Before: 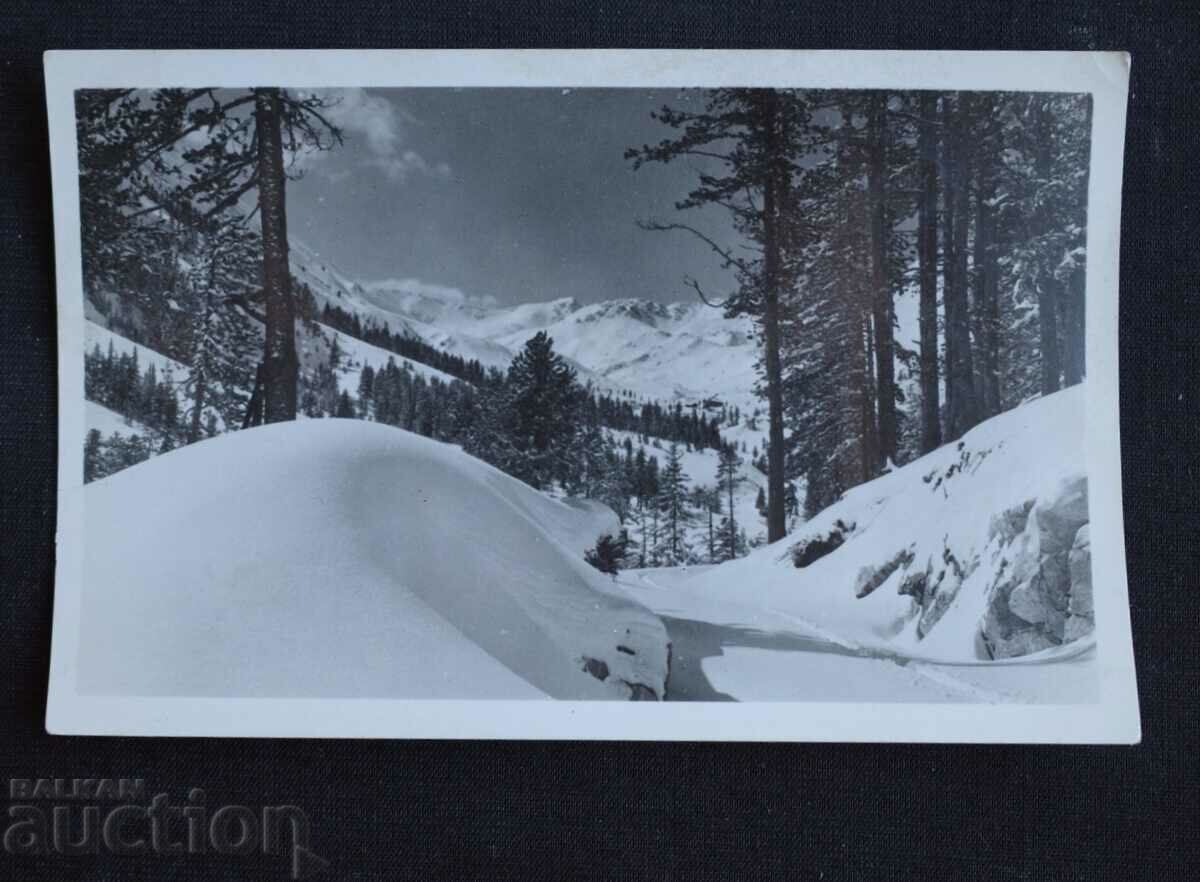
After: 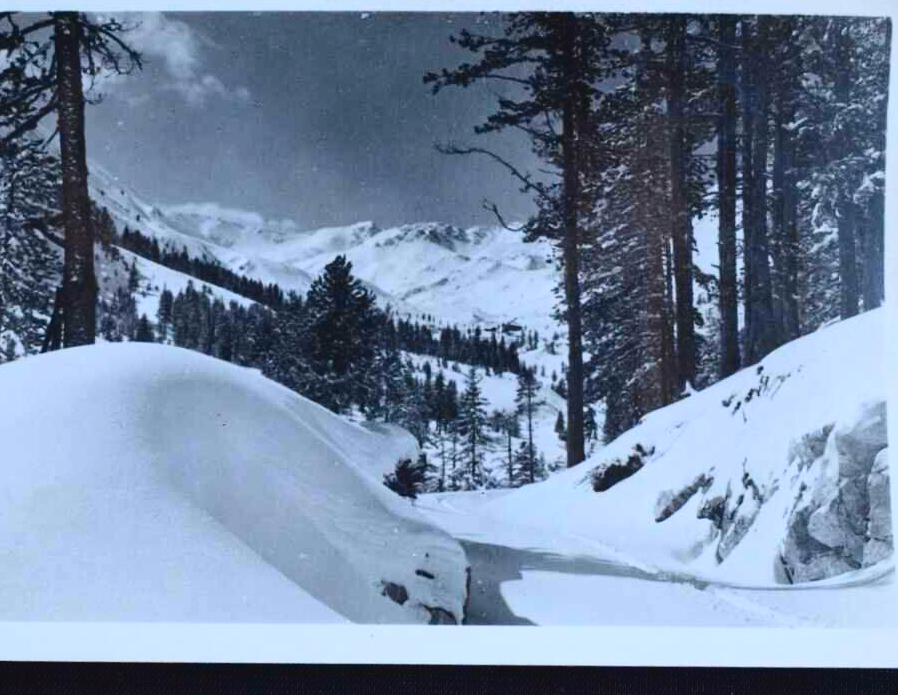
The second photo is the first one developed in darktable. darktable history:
levels: levels [0, 0.492, 0.984]
tone curve: curves: ch0 [(0, 0.031) (0.139, 0.084) (0.311, 0.278) (0.495, 0.544) (0.718, 0.816) (0.841, 0.909) (1, 0.967)]; ch1 [(0, 0) (0.272, 0.249) (0.388, 0.385) (0.469, 0.456) (0.495, 0.497) (0.538, 0.545) (0.578, 0.595) (0.707, 0.778) (1, 1)]; ch2 [(0, 0) (0.125, 0.089) (0.353, 0.329) (0.443, 0.408) (0.502, 0.499) (0.557, 0.531) (0.608, 0.631) (1, 1)], color space Lab, independent channels, preserve colors none
crop: left 16.768%, top 8.653%, right 8.362%, bottom 12.485%
